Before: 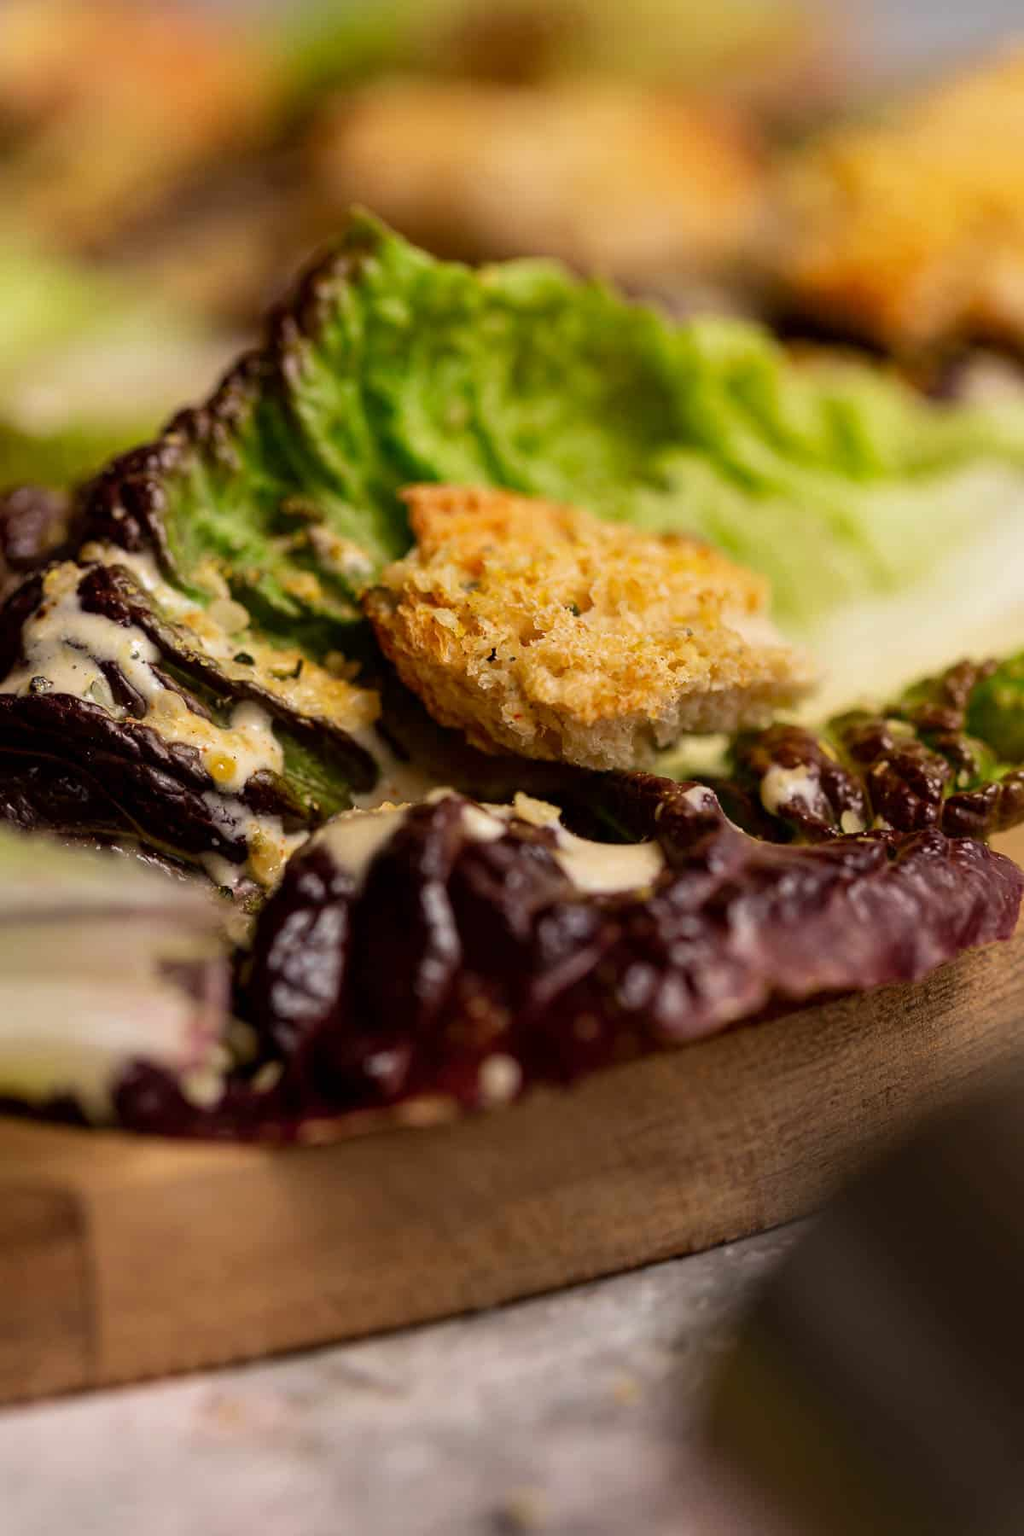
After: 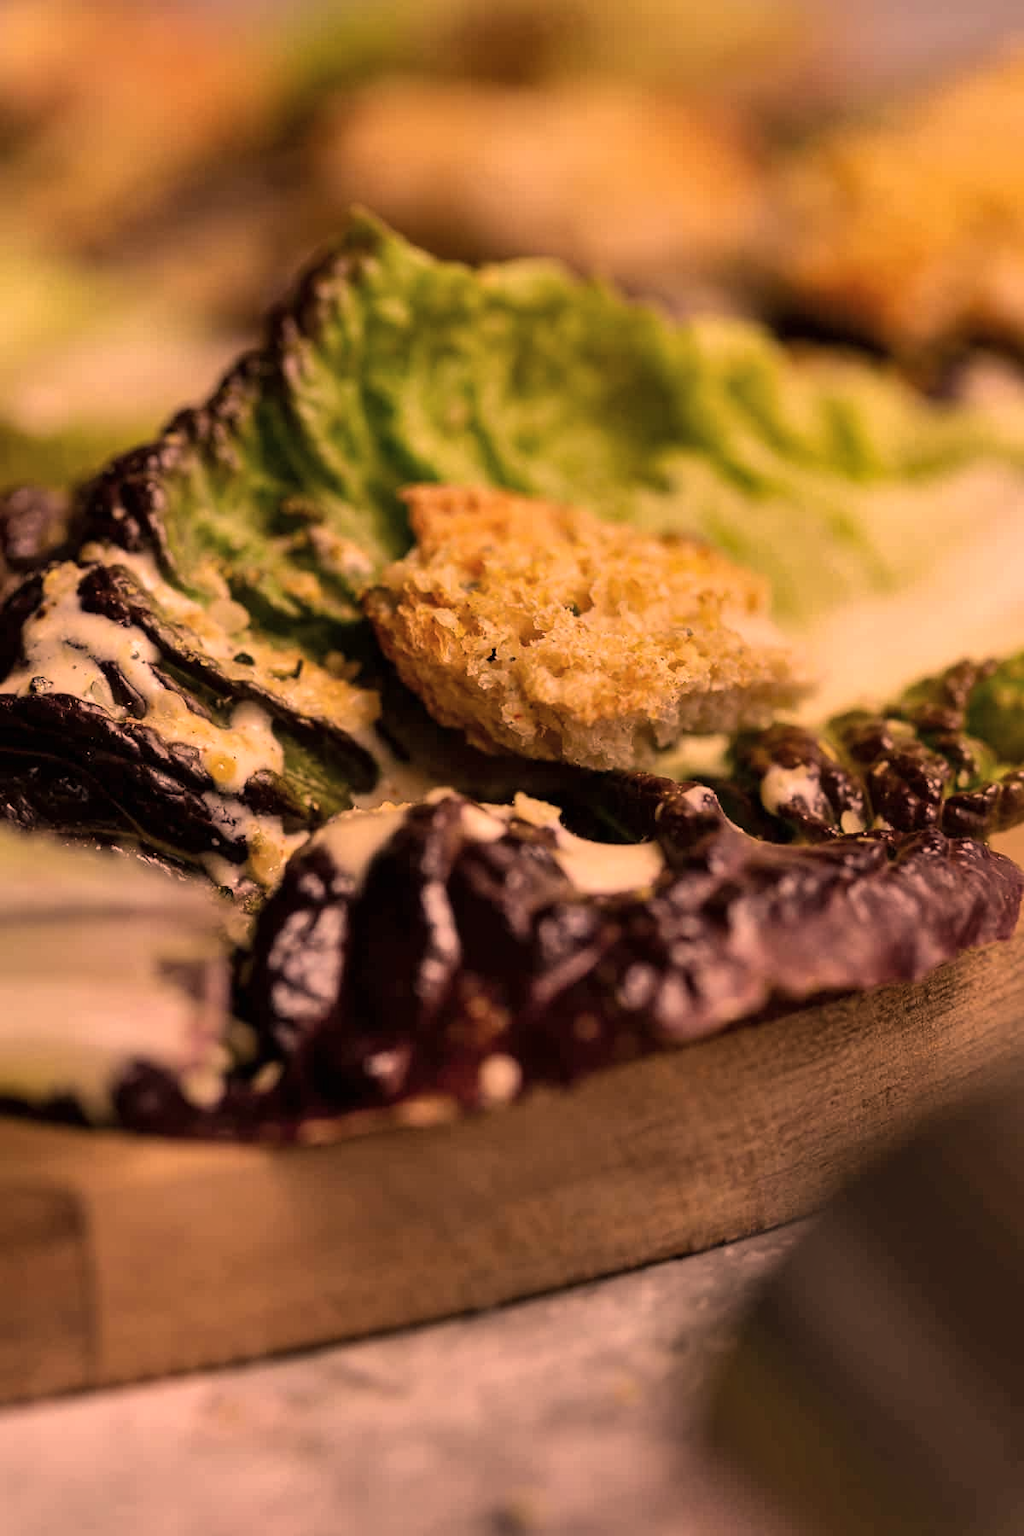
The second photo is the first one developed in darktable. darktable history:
color correction: highlights a* 39.25, highlights b* 39.54, saturation 0.688
shadows and highlights: soften with gaussian
